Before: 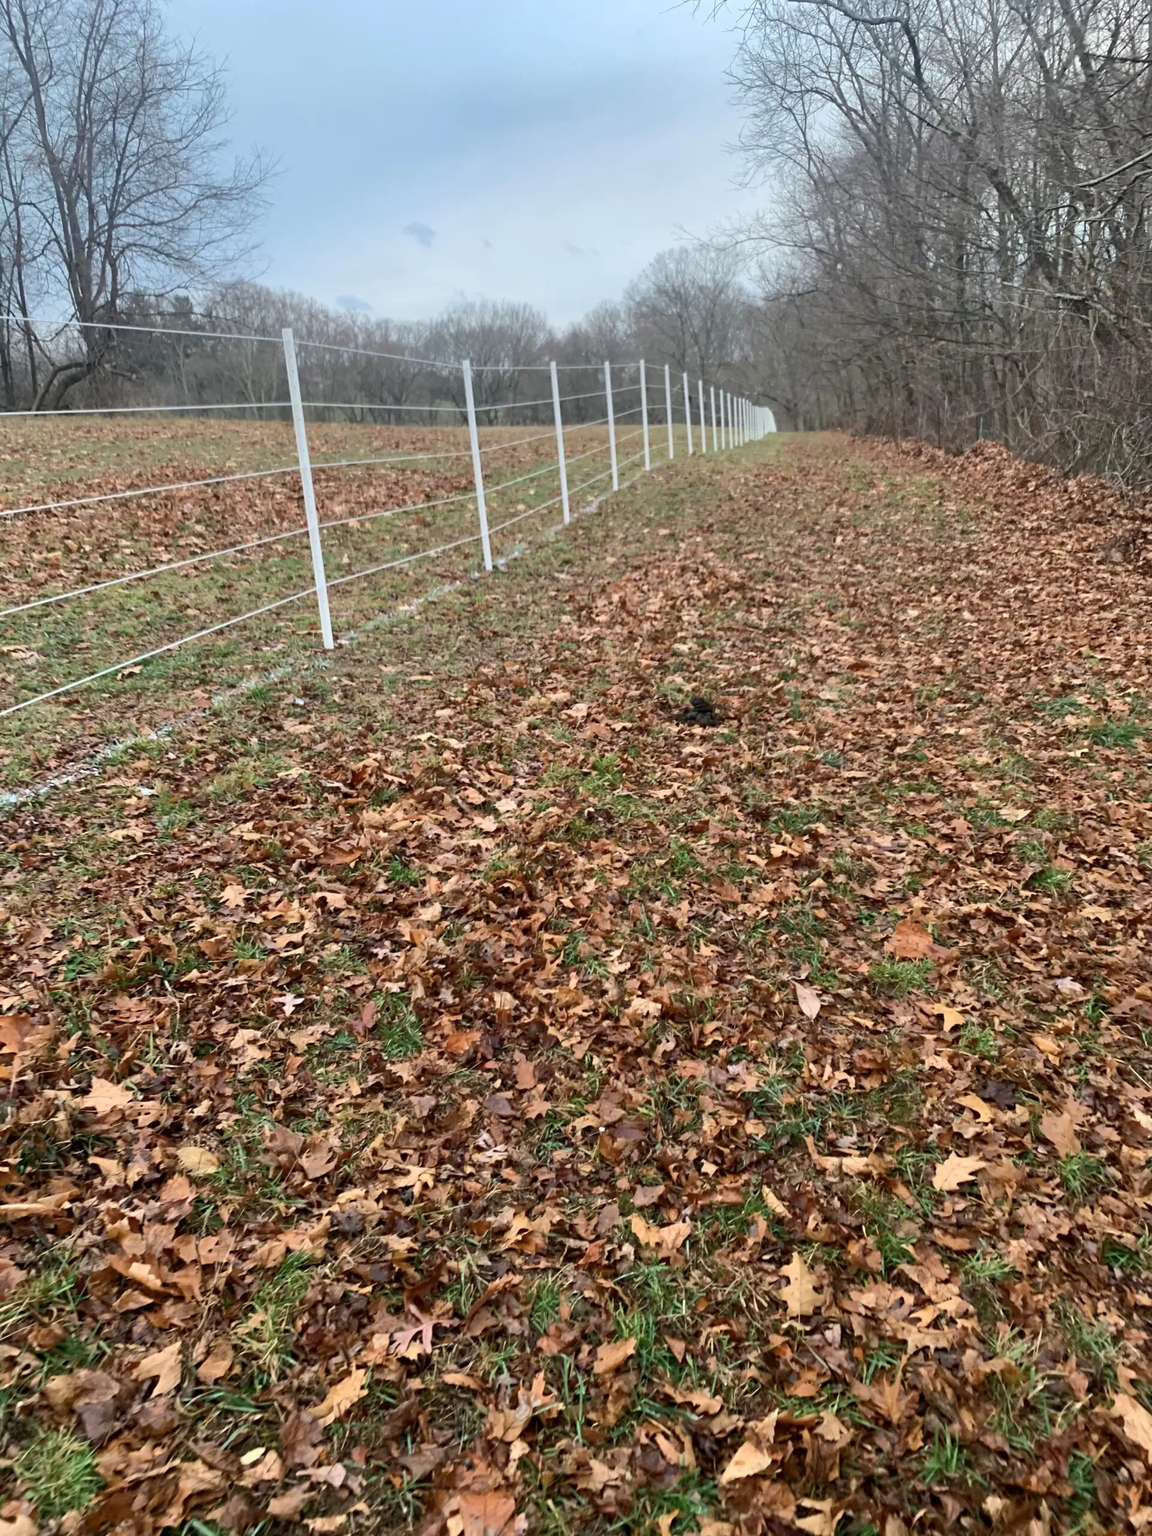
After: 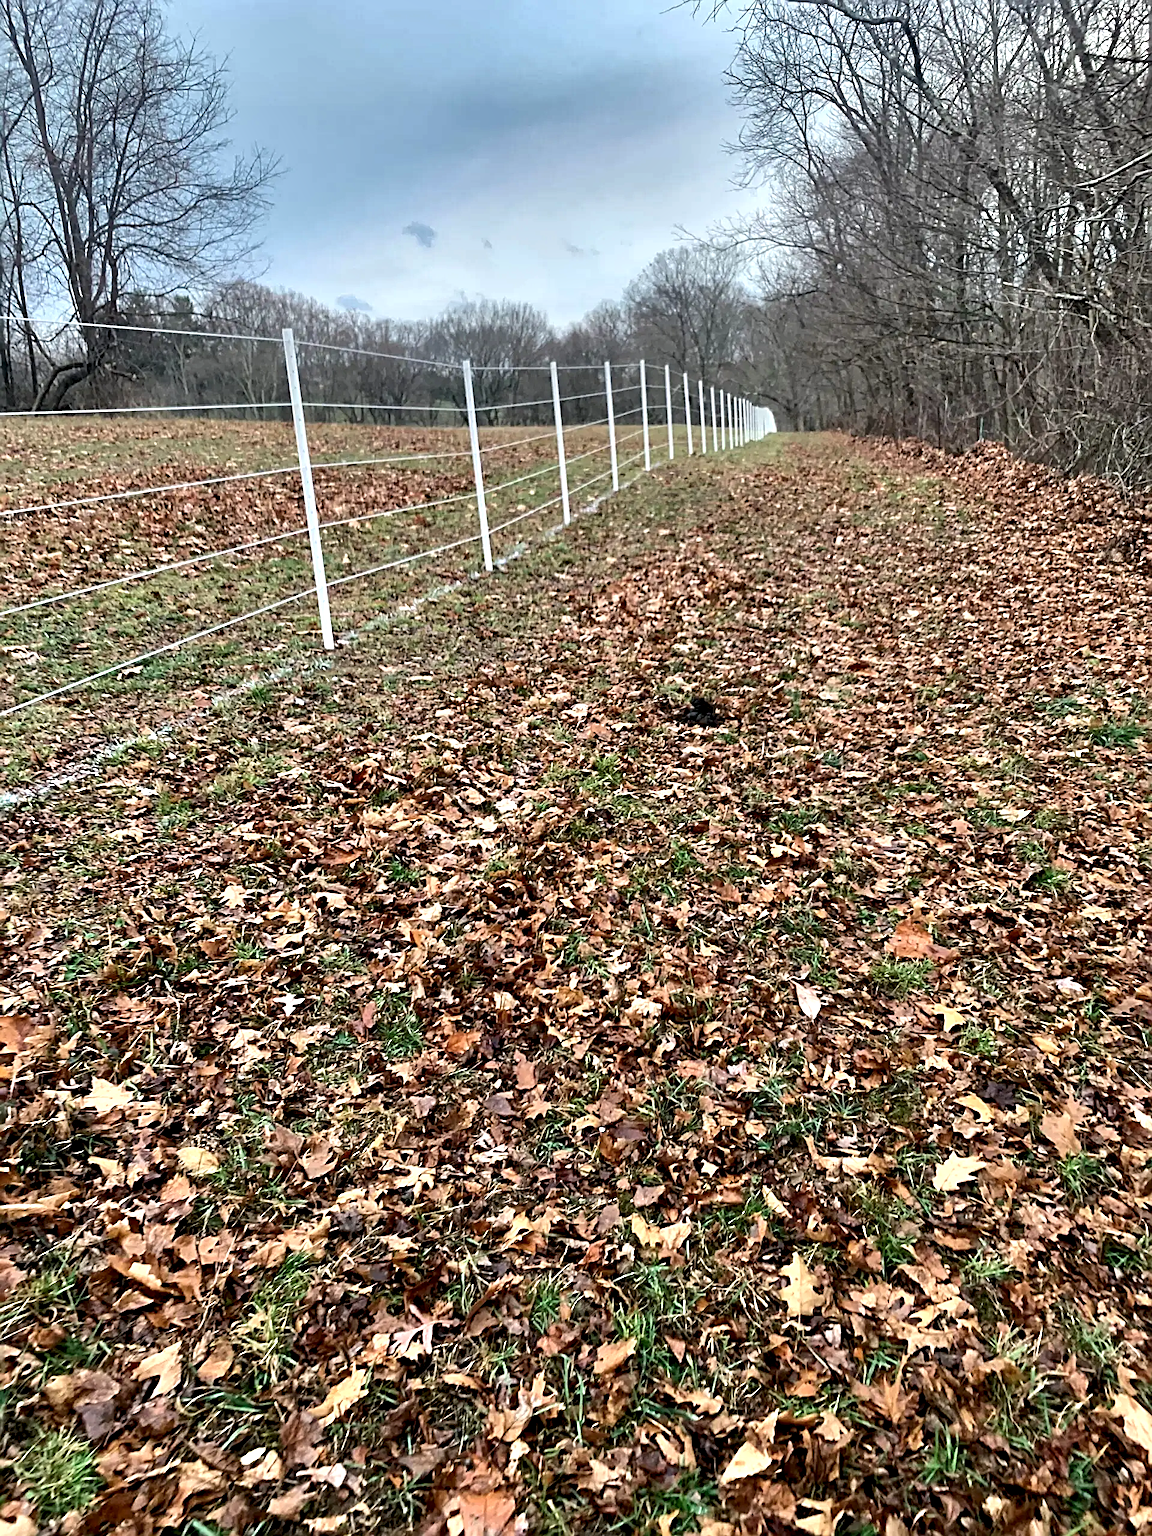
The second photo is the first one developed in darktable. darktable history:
shadows and highlights: shadows 33.31, highlights -46.98, compress 49.69%, soften with gaussian
exposure: compensate exposure bias true, compensate highlight preservation false
sharpen: radius 2.614, amount 0.699
contrast equalizer: octaves 7, y [[0.6 ×6], [0.55 ×6], [0 ×6], [0 ×6], [0 ×6]]
